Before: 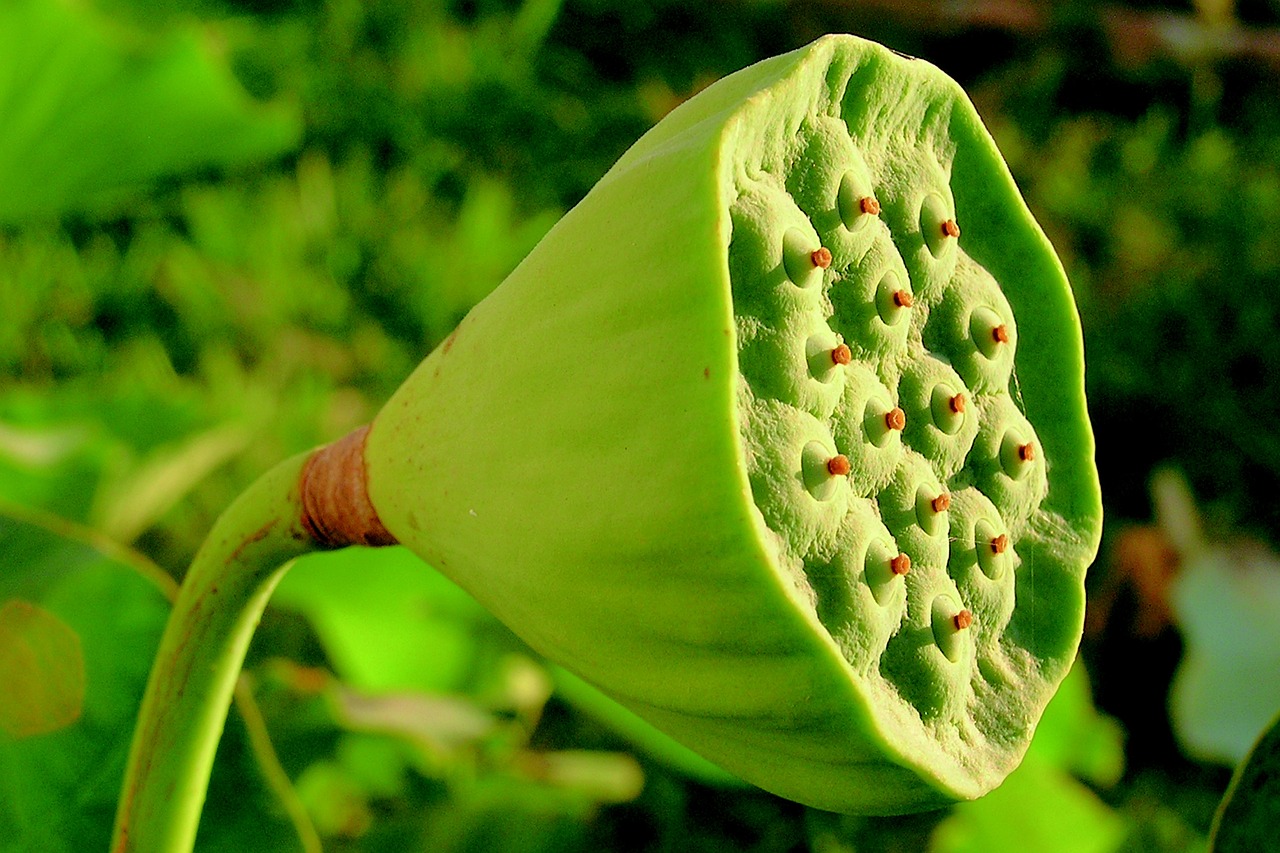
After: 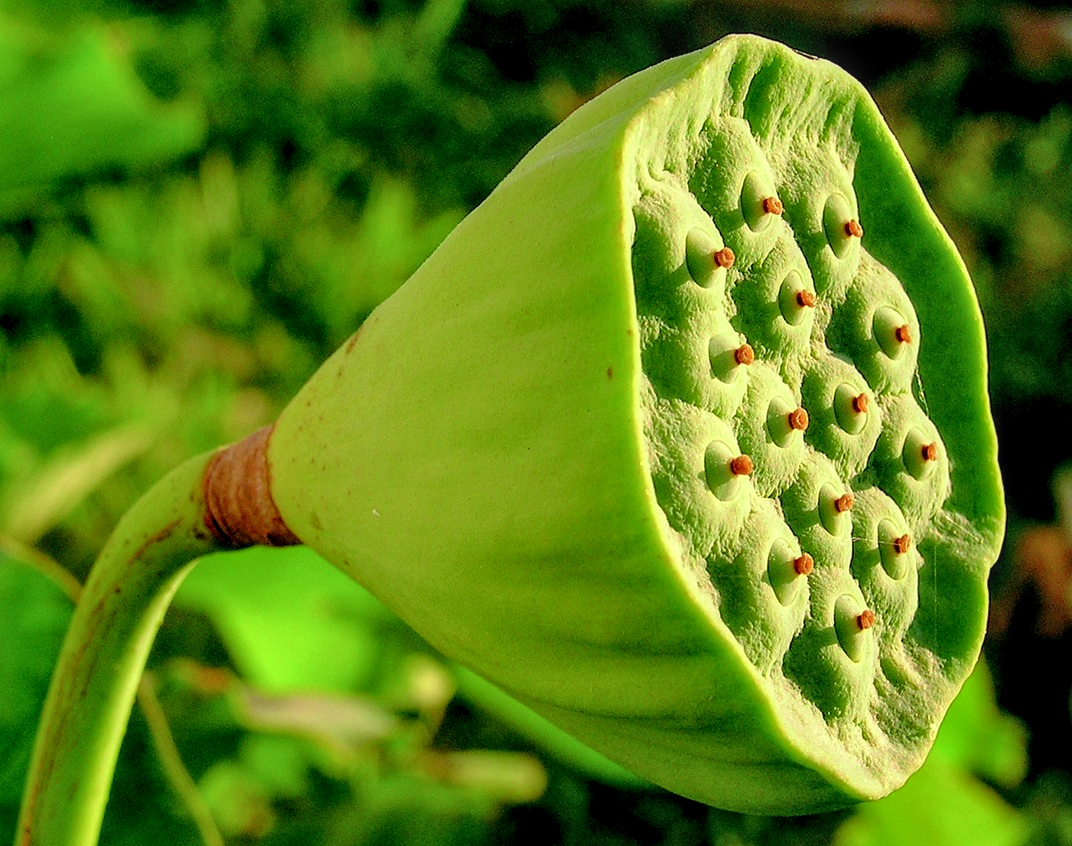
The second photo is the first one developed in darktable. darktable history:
crop: left 7.598%, right 7.873%
local contrast: detail 130%
